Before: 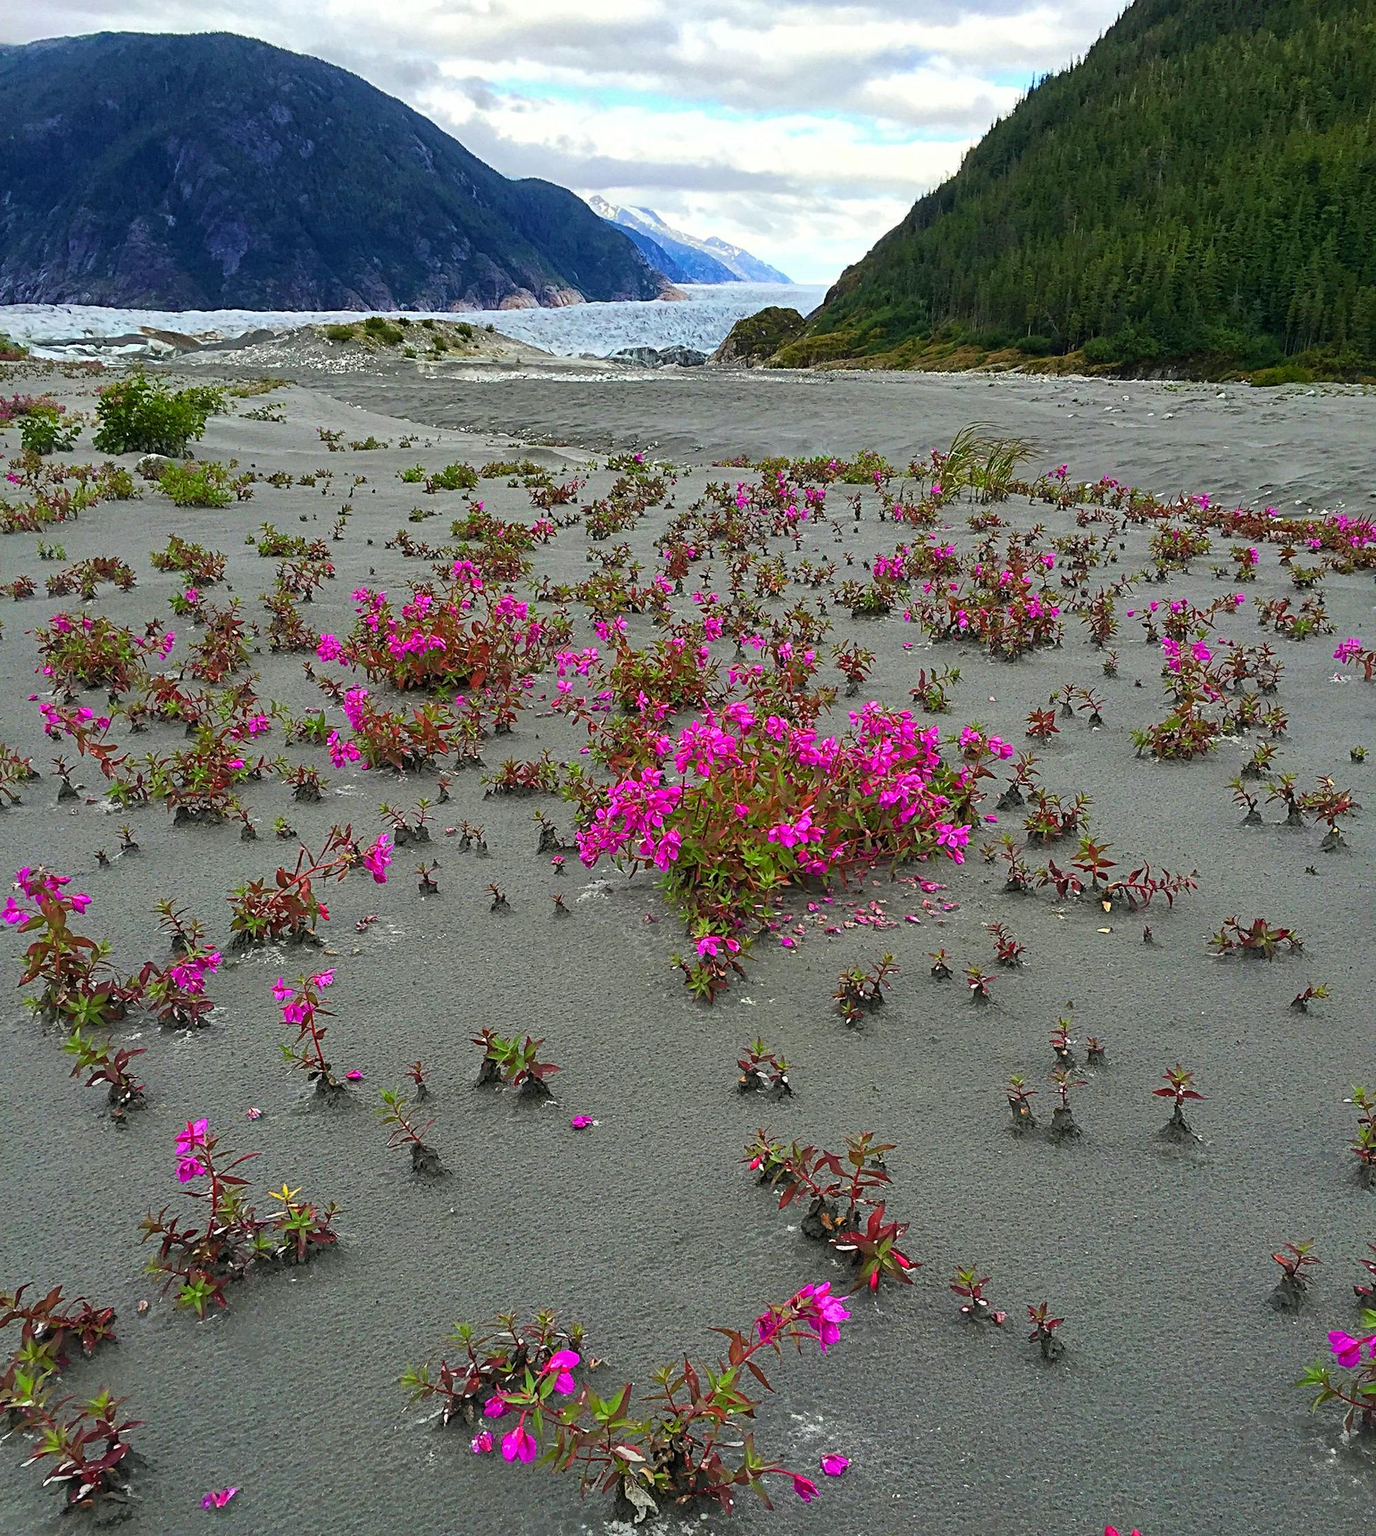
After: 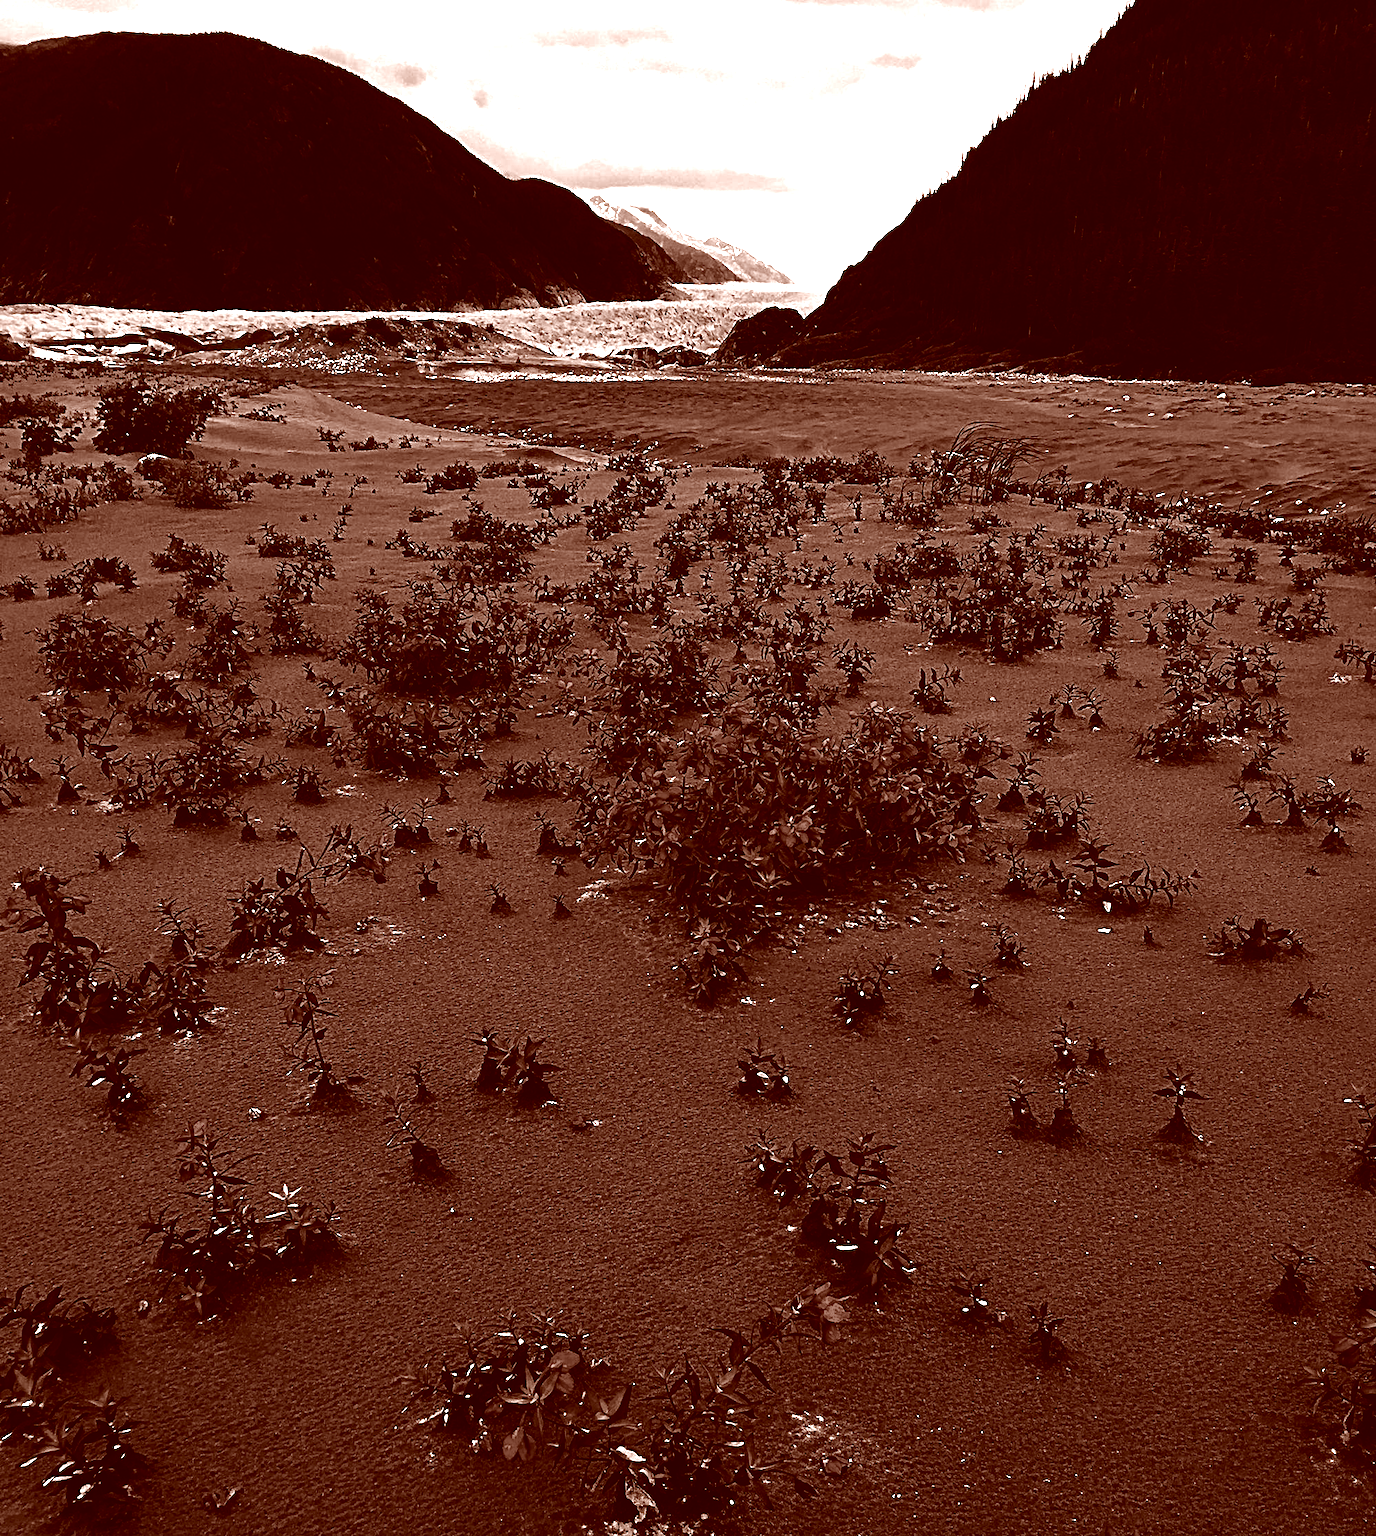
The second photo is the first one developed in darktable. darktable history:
color correction: highlights a* 9.43, highlights b* 9.06, shadows a* 39.24, shadows b* 39.53, saturation 0.792
contrast brightness saturation: contrast -0.035, brightness -0.594, saturation -0.99
color balance rgb: shadows lift › luminance -20.304%, perceptual saturation grading › global saturation 24.645%, perceptual saturation grading › highlights -51.066%, perceptual saturation grading › mid-tones 19.655%, perceptual saturation grading › shadows 61.814%, perceptual brilliance grading › highlights 20.58%, perceptual brilliance grading › mid-tones 19.722%, perceptual brilliance grading › shadows -20.654%
